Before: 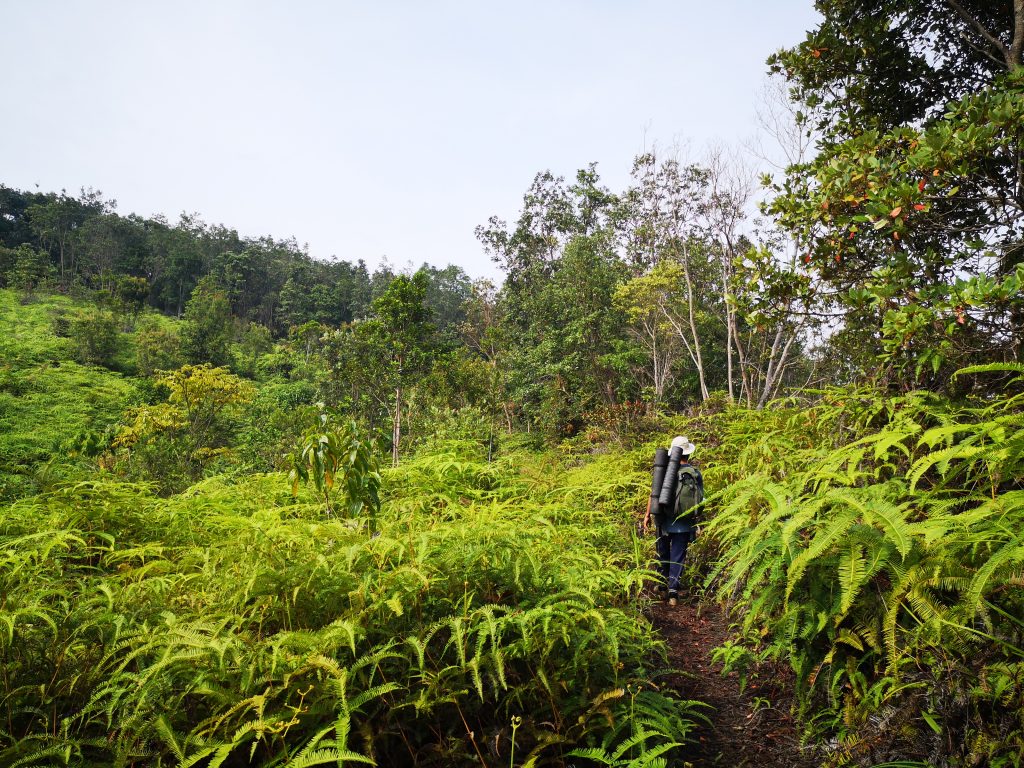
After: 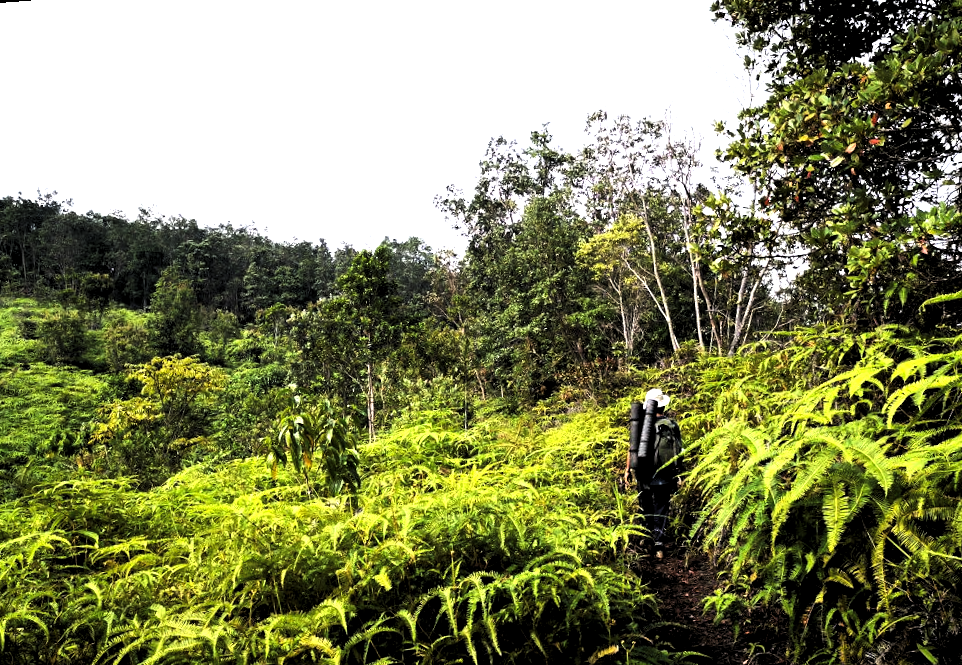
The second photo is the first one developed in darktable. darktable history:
levels: levels [0.129, 0.519, 0.867]
rotate and perspective: rotation -4.57°, crop left 0.054, crop right 0.944, crop top 0.087, crop bottom 0.914
crop and rotate: top 0%, bottom 5.097%
tone equalizer: -8 EV -0.417 EV, -7 EV -0.389 EV, -6 EV -0.333 EV, -5 EV -0.222 EV, -3 EV 0.222 EV, -2 EV 0.333 EV, -1 EV 0.389 EV, +0 EV 0.417 EV, edges refinement/feathering 500, mask exposure compensation -1.57 EV, preserve details no
